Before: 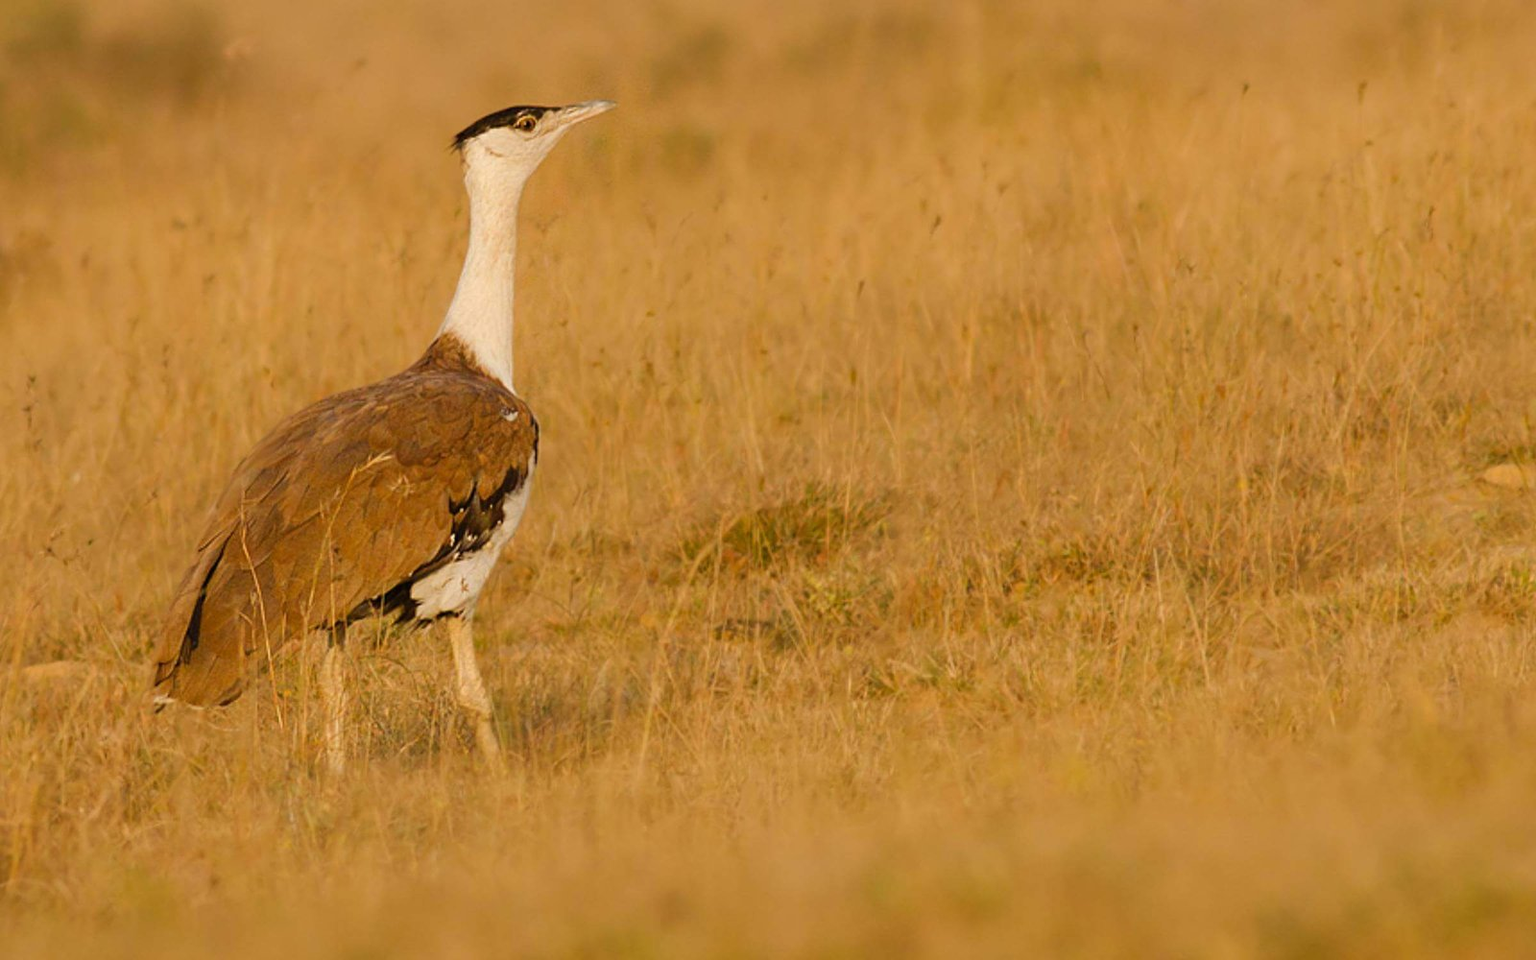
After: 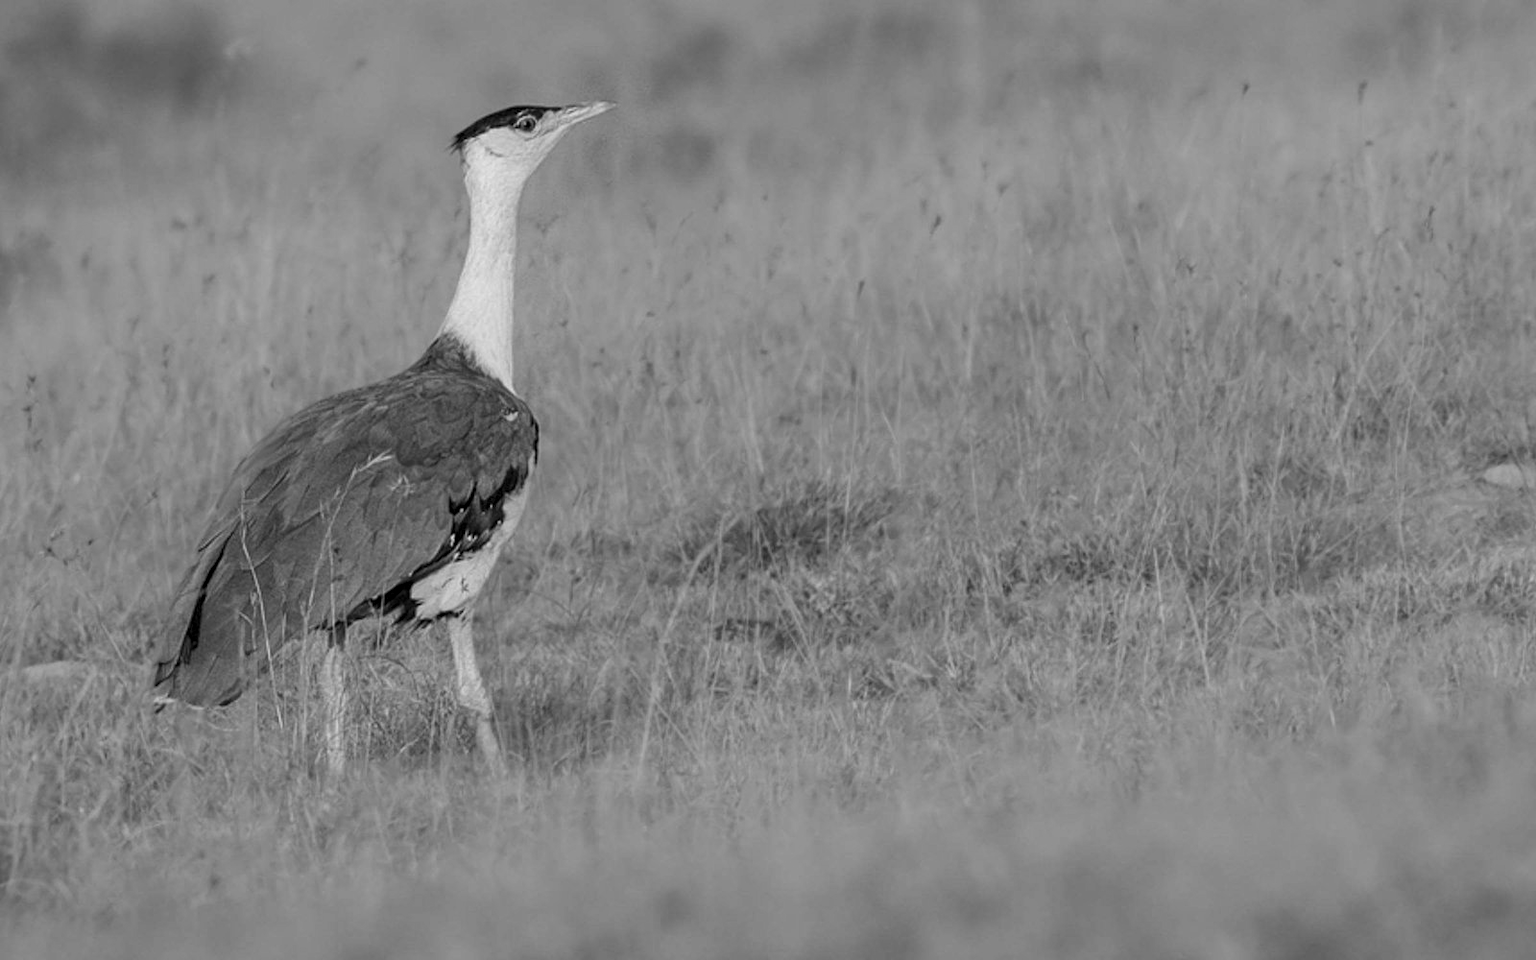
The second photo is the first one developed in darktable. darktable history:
tone equalizer: on, module defaults
monochrome: a -92.57, b 58.91
local contrast: detail 130%
